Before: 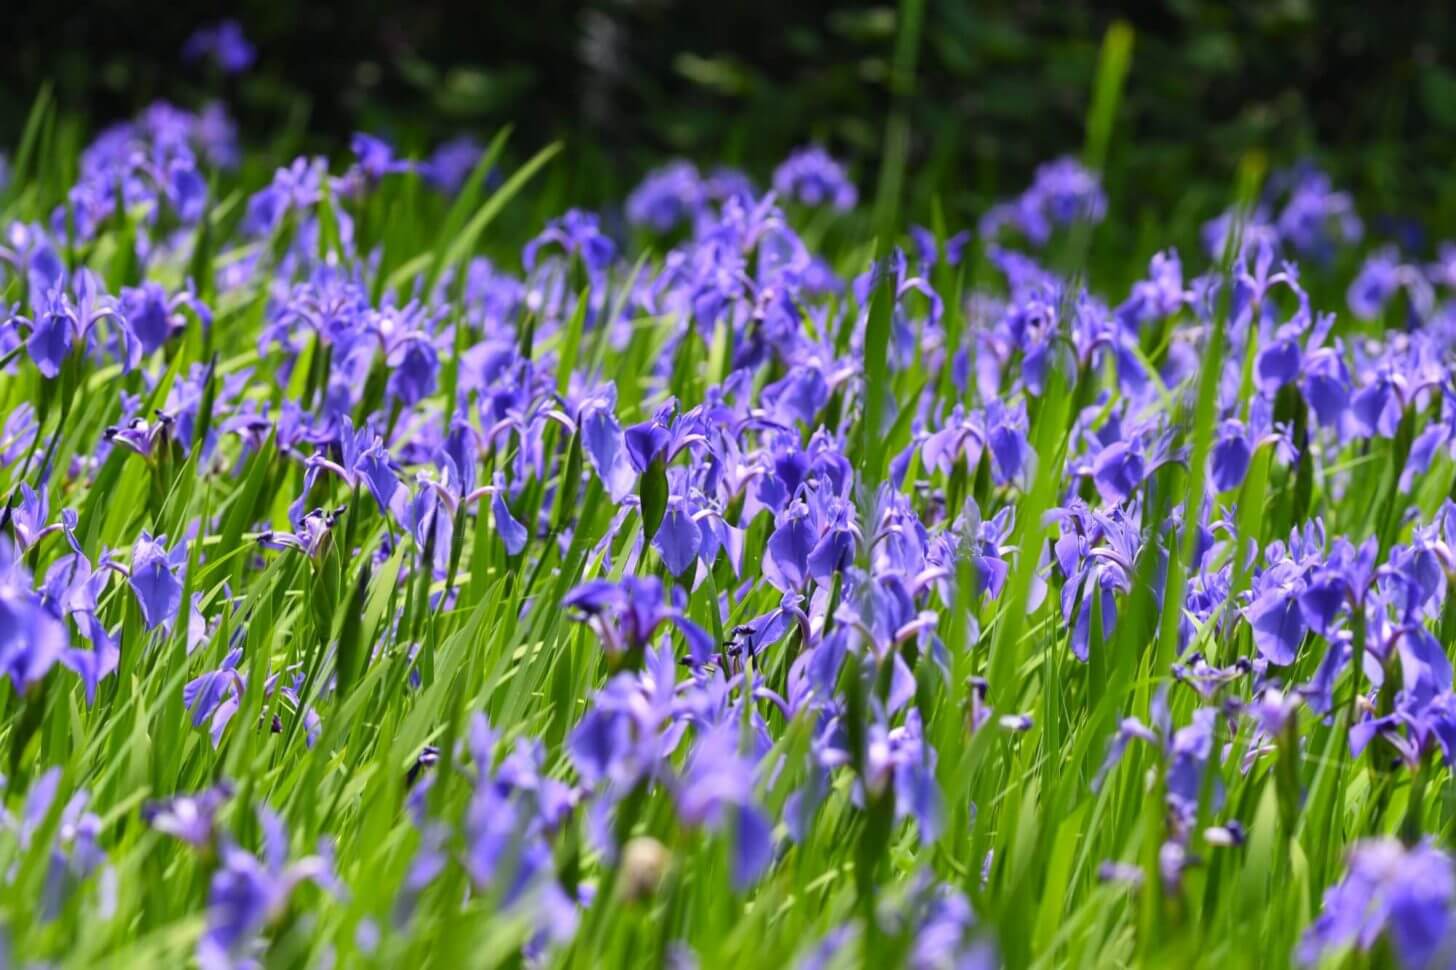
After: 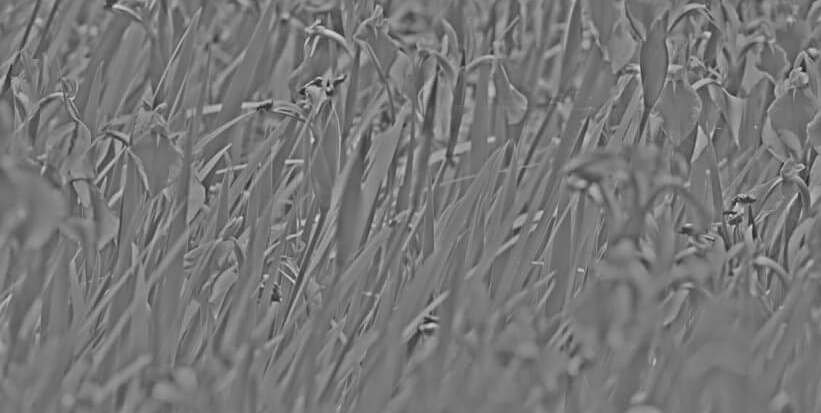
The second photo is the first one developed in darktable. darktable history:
crop: top 44.483%, right 43.593%, bottom 12.892%
sharpen: on, module defaults
highpass: sharpness 25.84%, contrast boost 14.94%
